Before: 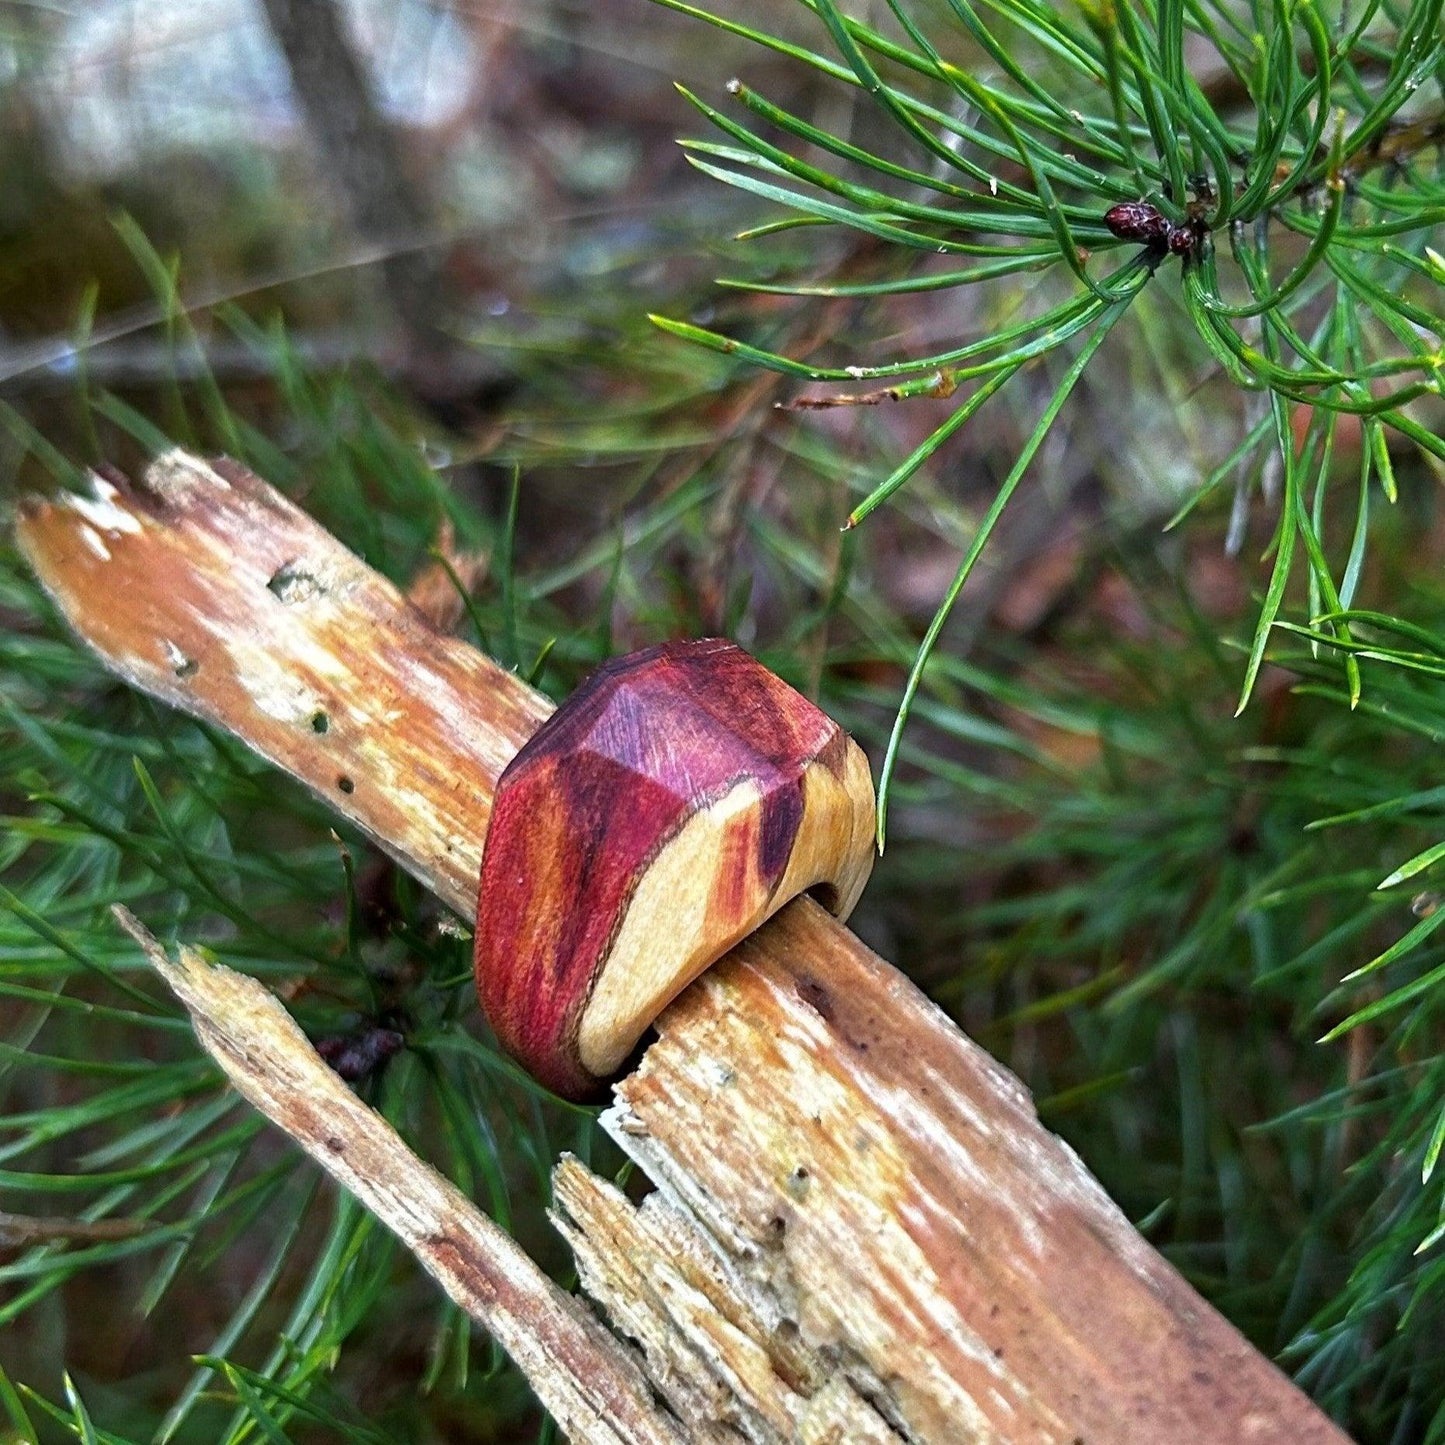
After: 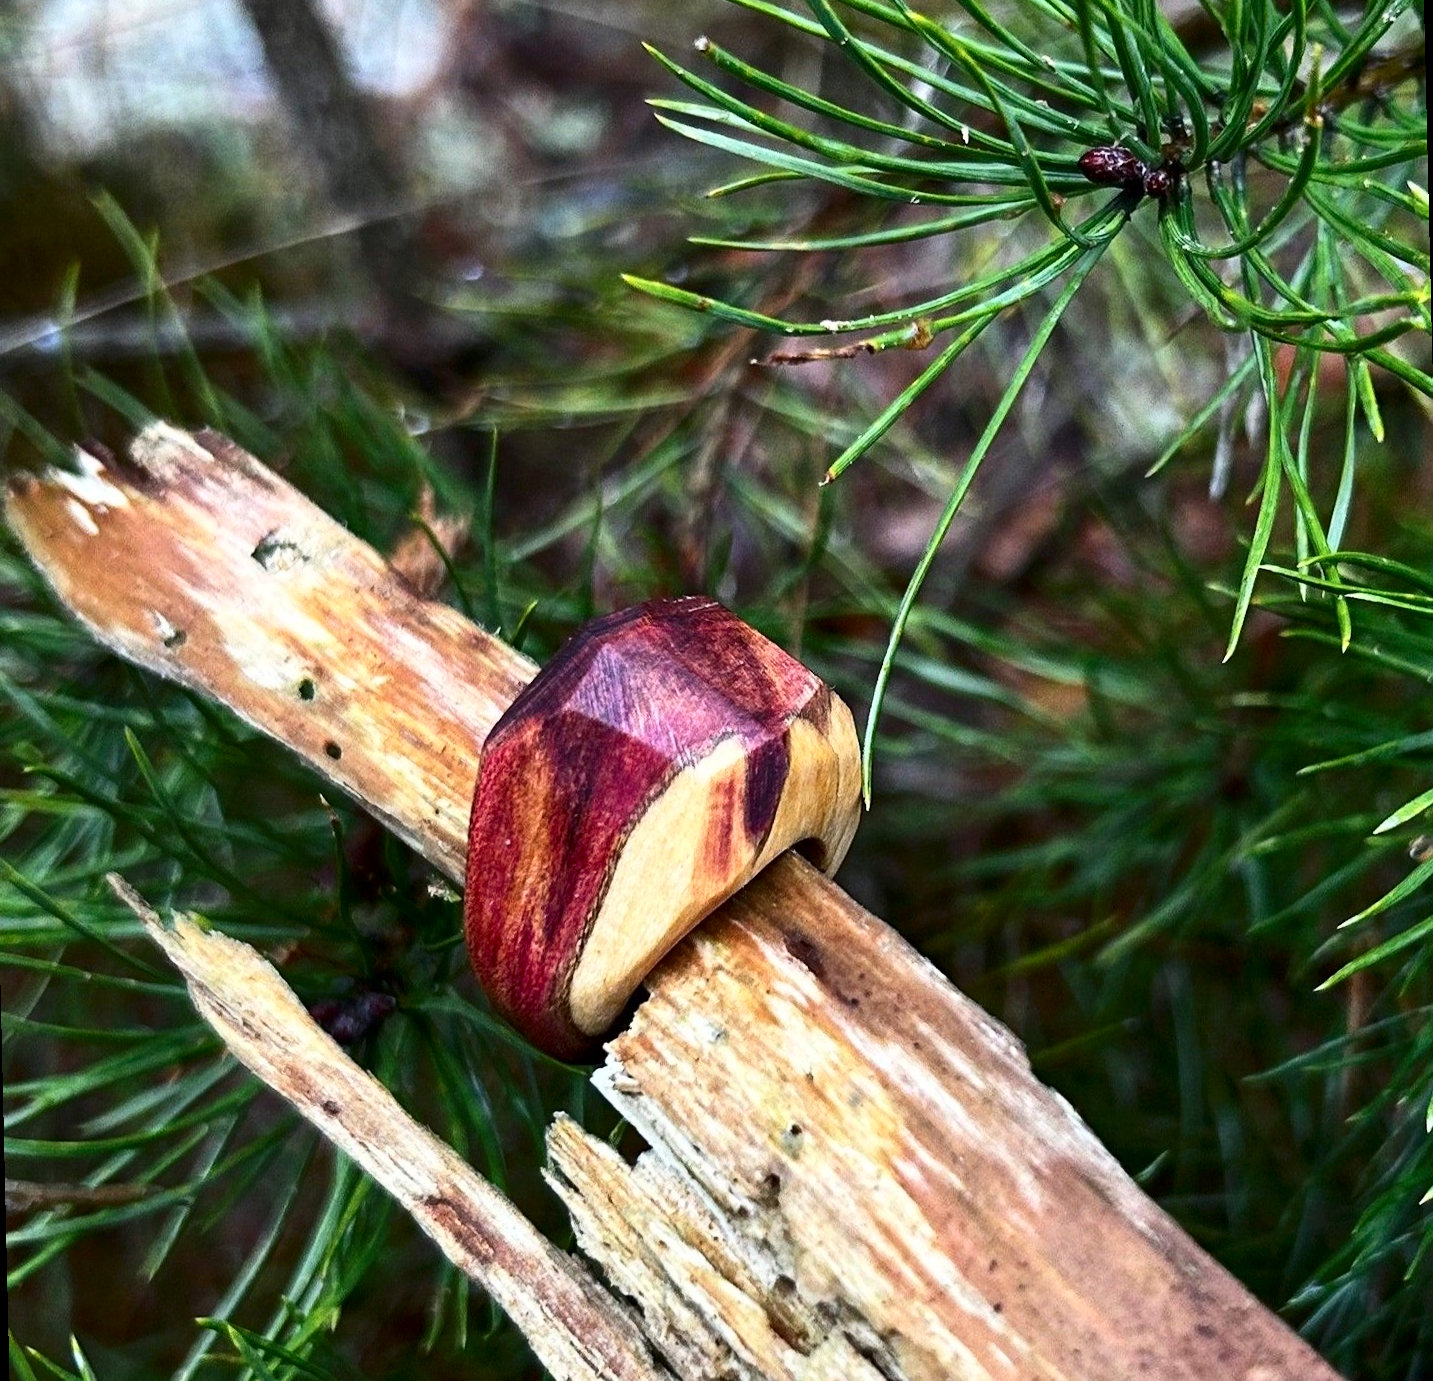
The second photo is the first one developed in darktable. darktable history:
rotate and perspective: rotation -1.32°, lens shift (horizontal) -0.031, crop left 0.015, crop right 0.985, crop top 0.047, crop bottom 0.982
contrast brightness saturation: contrast 0.28
